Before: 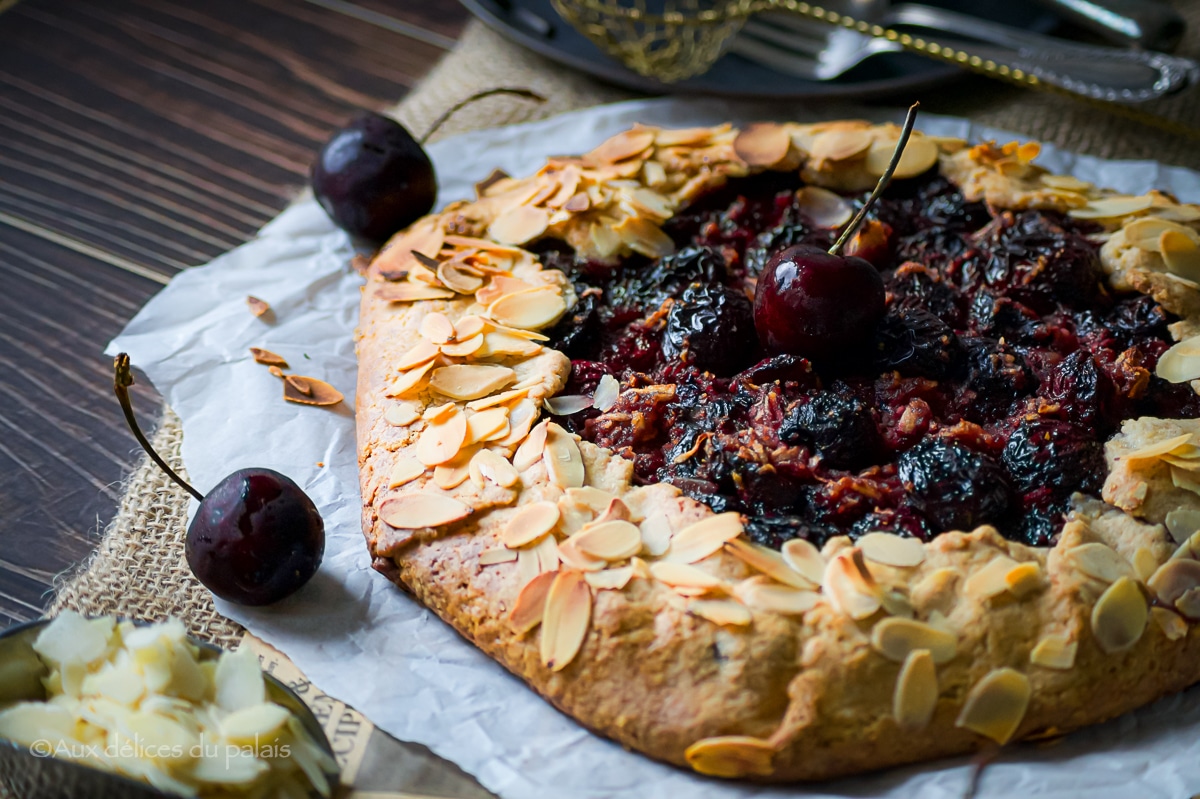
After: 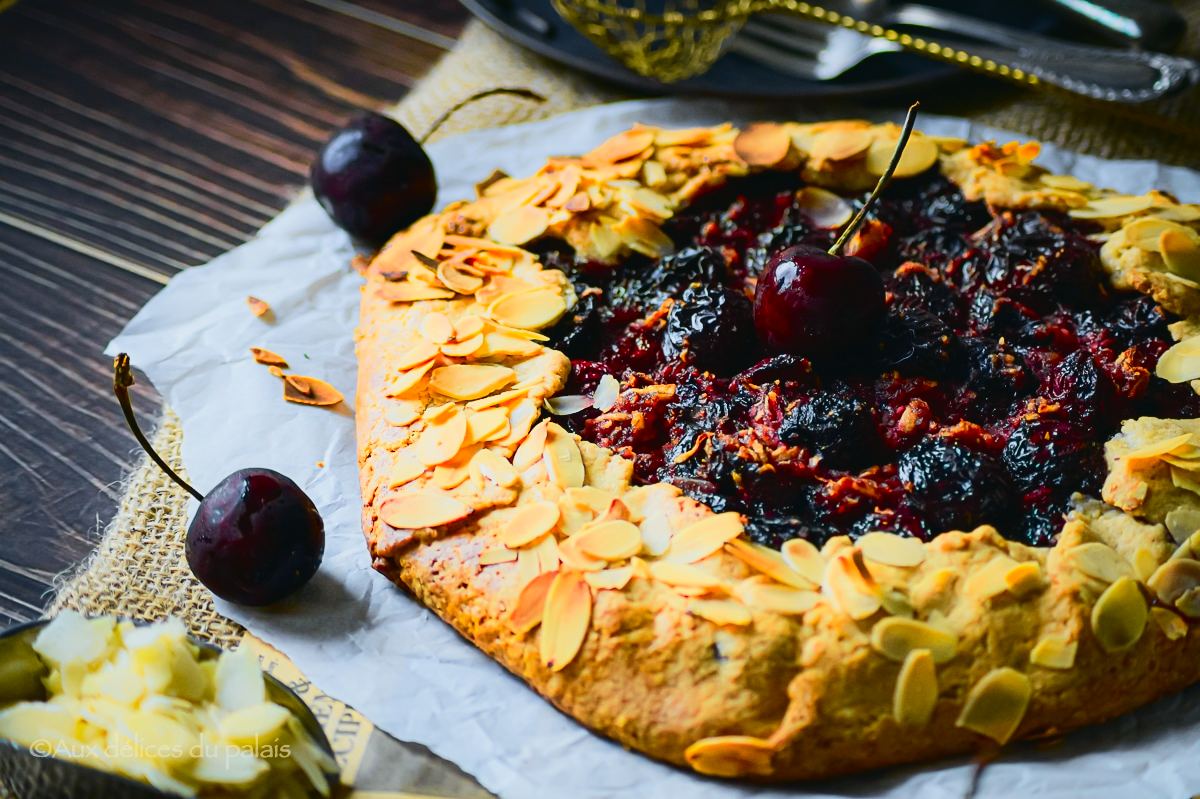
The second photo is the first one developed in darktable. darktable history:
color zones: curves: ch0 [(0, 0.613) (0.01, 0.613) (0.245, 0.448) (0.498, 0.529) (0.642, 0.665) (0.879, 0.777) (0.99, 0.613)]; ch1 [(0, 0) (0.143, 0) (0.286, 0) (0.429, 0) (0.571, 0) (0.714, 0) (0.857, 0)], mix -121.96%
tone curve: curves: ch0 [(0, 0.03) (0.113, 0.087) (0.207, 0.184) (0.515, 0.612) (0.712, 0.793) (1, 0.946)]; ch1 [(0, 0) (0.172, 0.123) (0.317, 0.279) (0.414, 0.382) (0.476, 0.479) (0.505, 0.498) (0.534, 0.534) (0.621, 0.65) (0.709, 0.764) (1, 1)]; ch2 [(0, 0) (0.411, 0.424) (0.505, 0.505) (0.521, 0.524) (0.537, 0.57) (0.65, 0.699) (1, 1)], color space Lab, independent channels, preserve colors none
